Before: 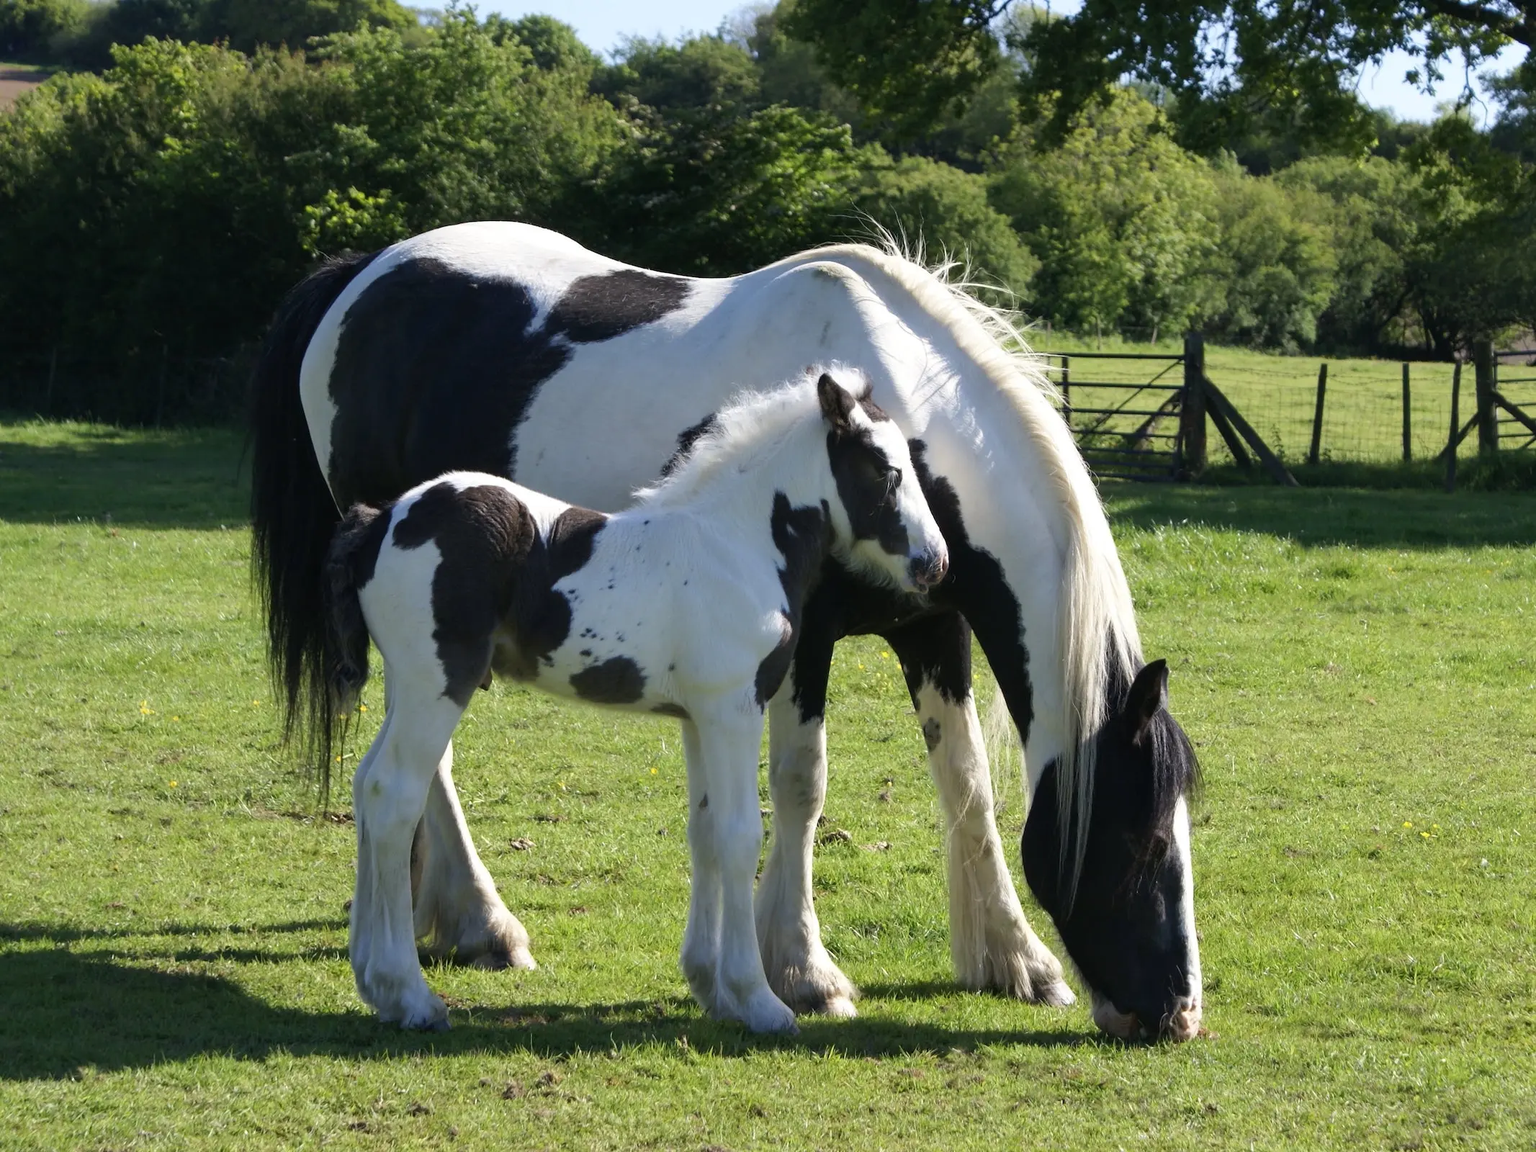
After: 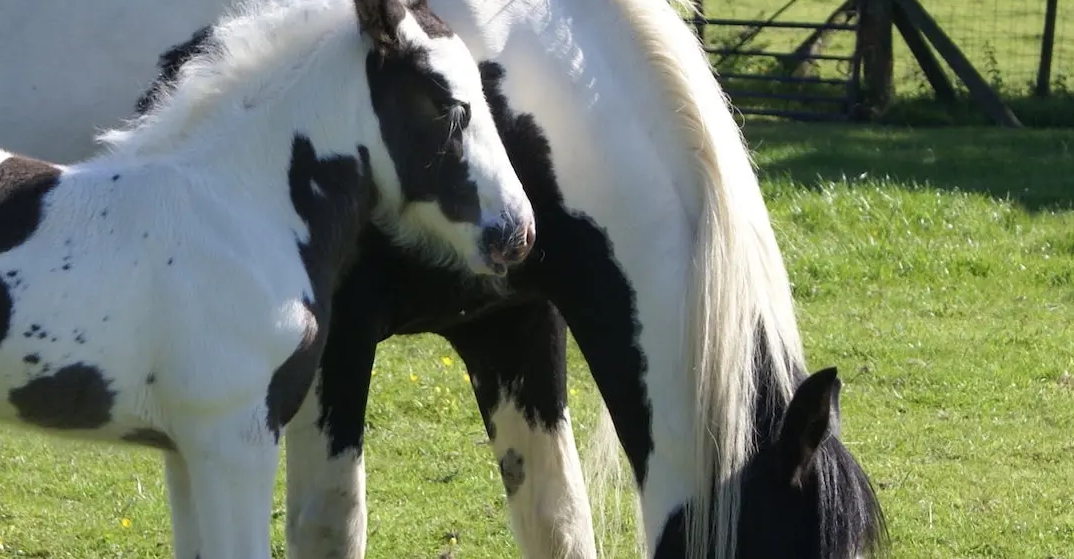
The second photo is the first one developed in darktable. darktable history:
crop: left 36.671%, top 34.26%, right 12.939%, bottom 30.759%
